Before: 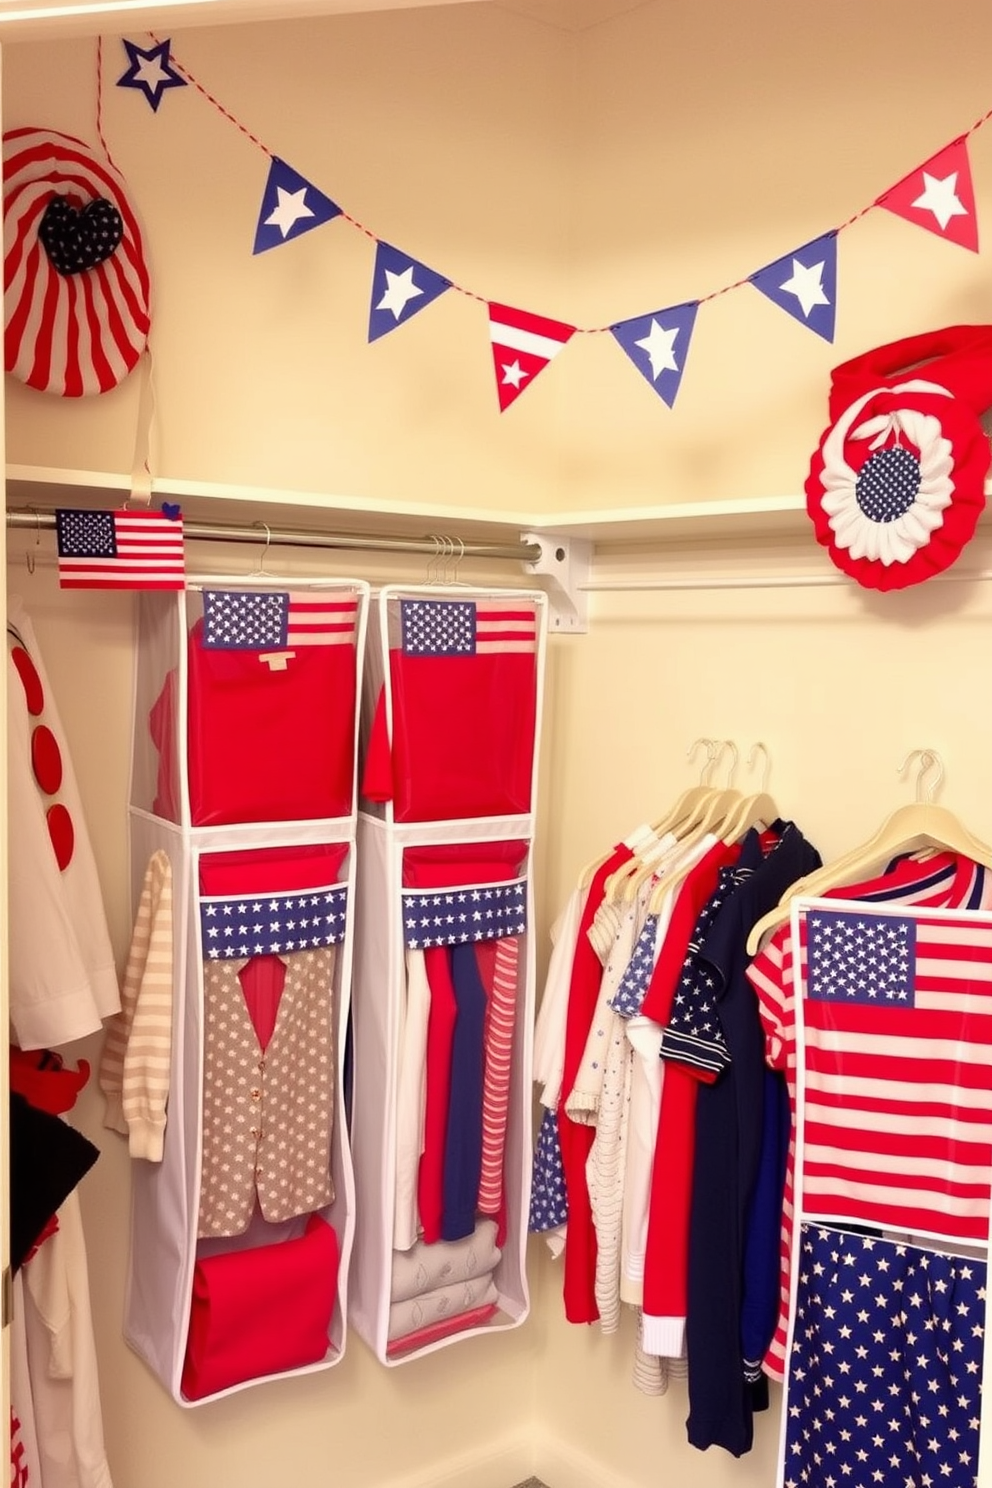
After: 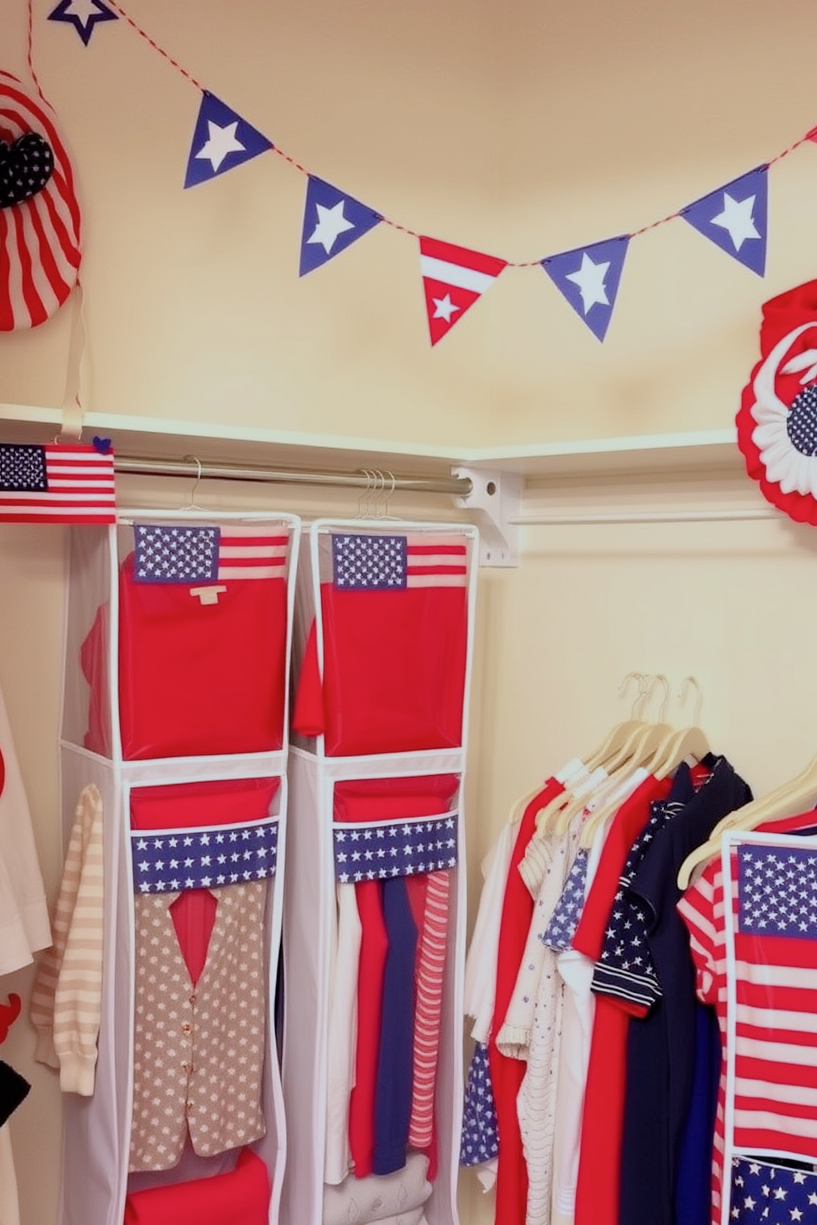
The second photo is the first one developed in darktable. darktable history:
crop and rotate: left 7.034%, top 4.453%, right 10.561%, bottom 13.209%
filmic rgb: black relative exposure -16 EV, white relative exposure 4.06 EV, target black luminance 0%, hardness 7.56, latitude 73.06%, contrast 0.901, highlights saturation mix 10.97%, shadows ↔ highlights balance -0.375%, iterations of high-quality reconstruction 0
color calibration: x 0.37, y 0.382, temperature 4318.53 K
